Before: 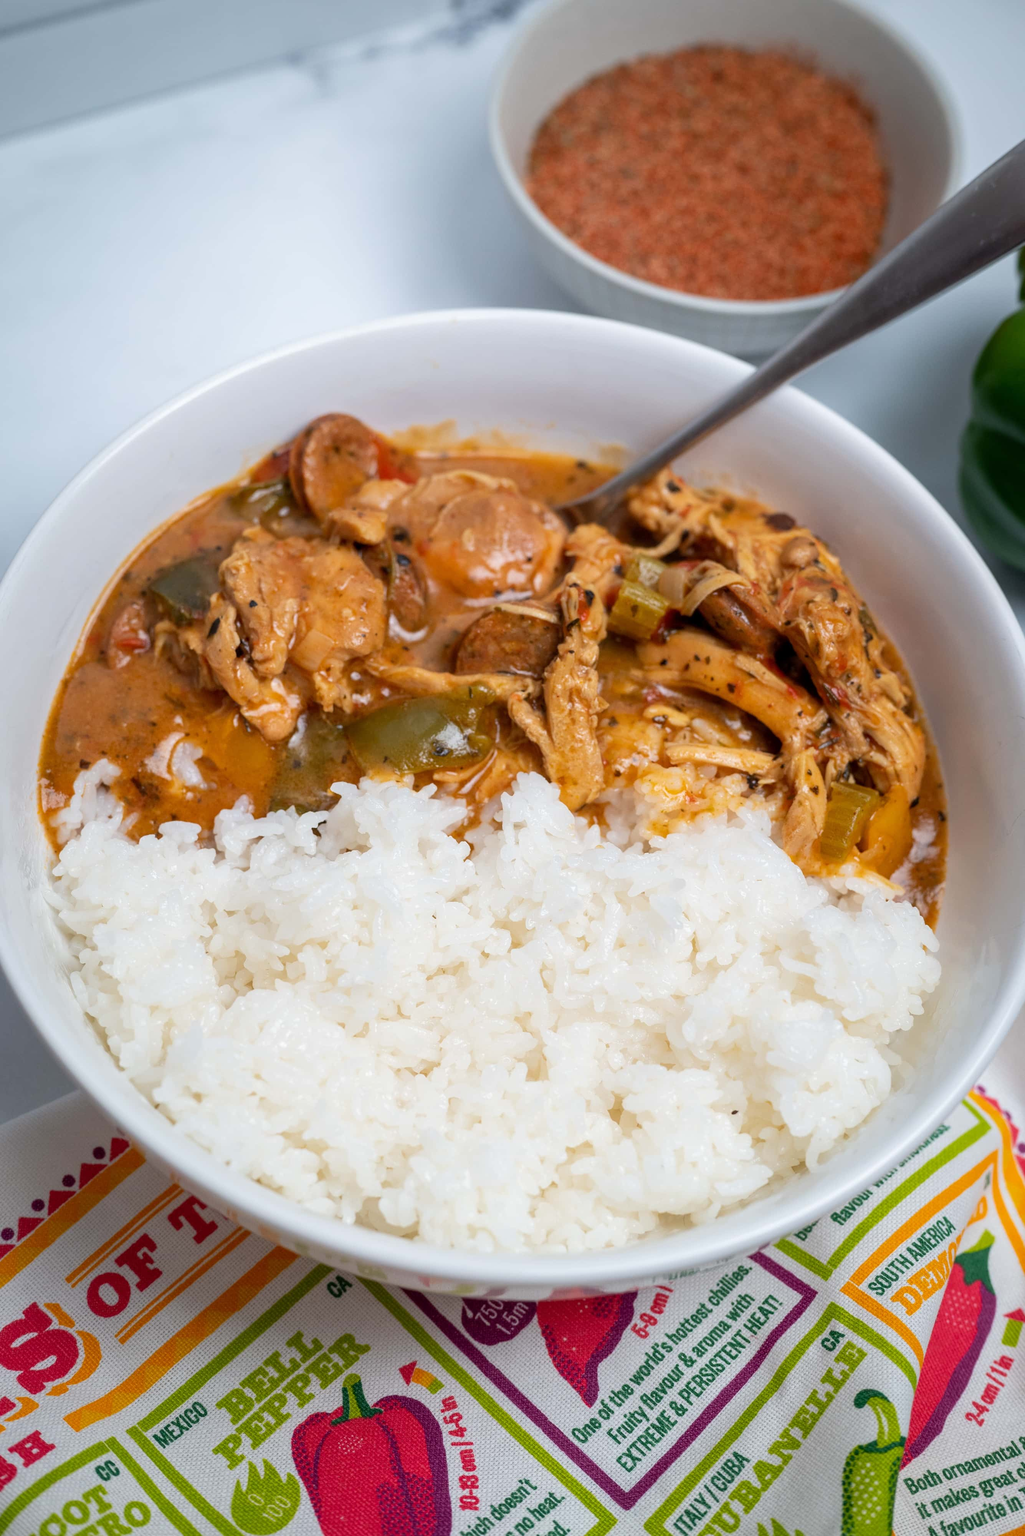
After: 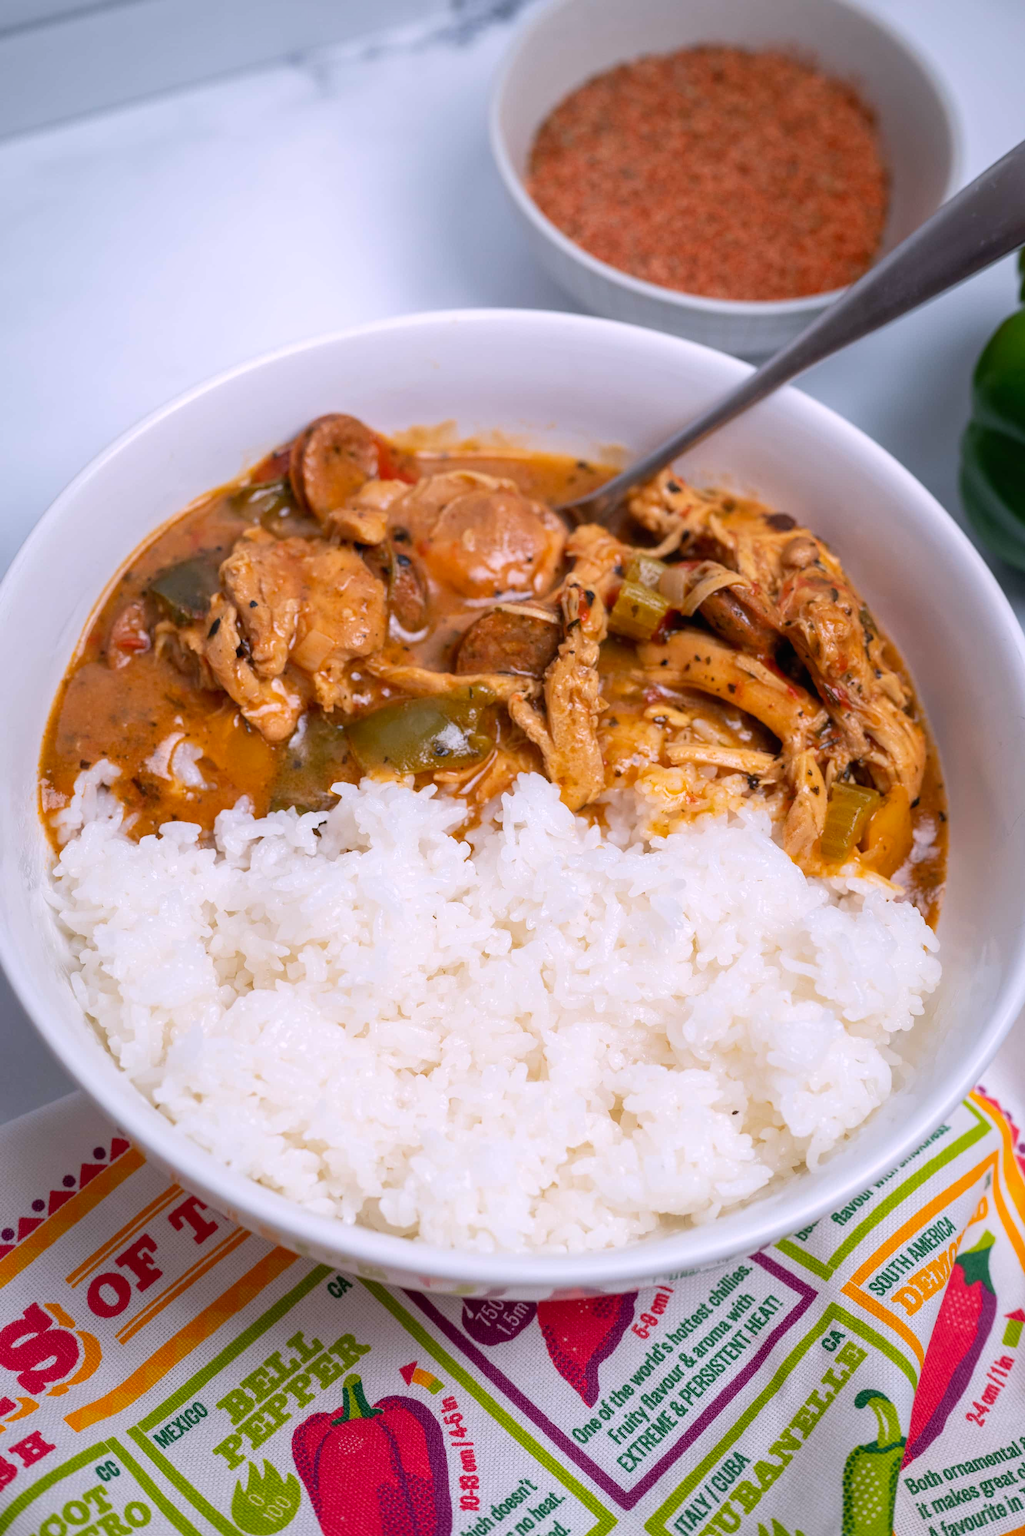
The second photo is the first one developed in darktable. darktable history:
white balance: red 1.05, blue 1.072
contrast brightness saturation: contrast -0.02, brightness -0.01, saturation 0.03
